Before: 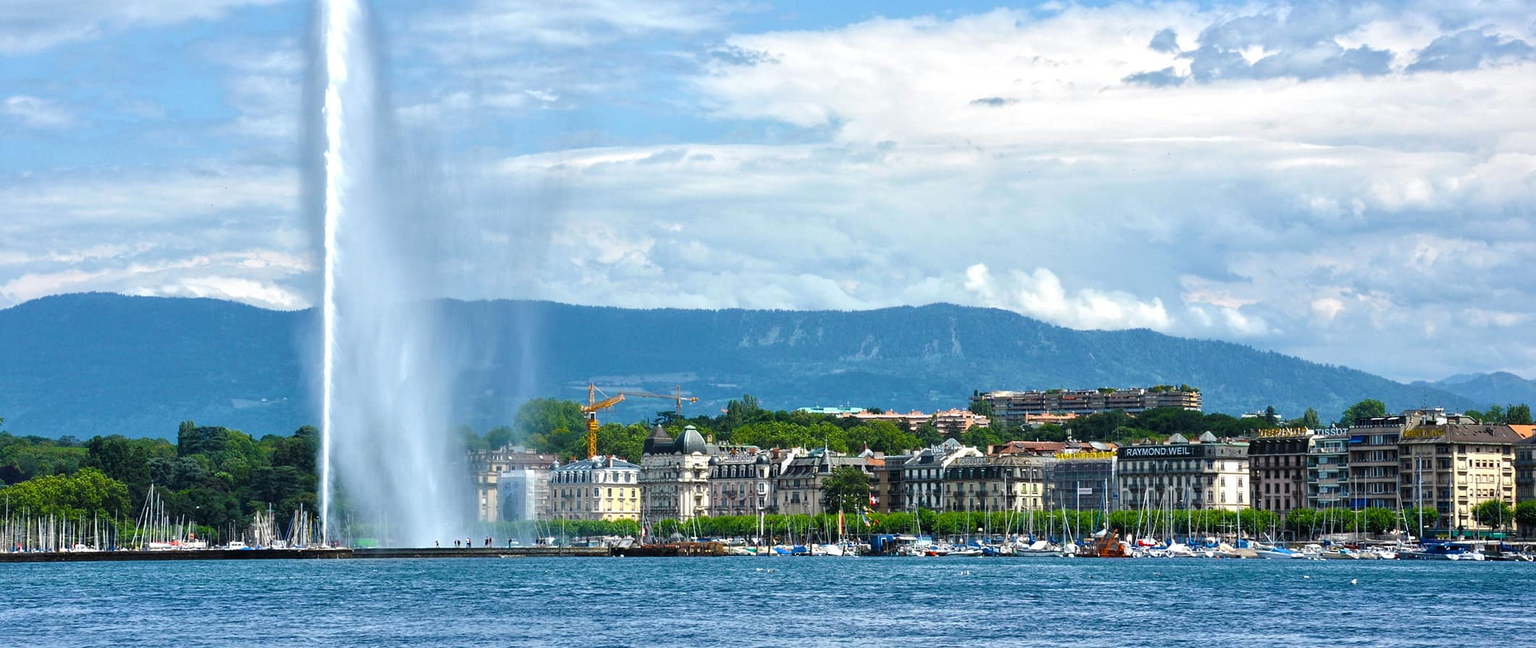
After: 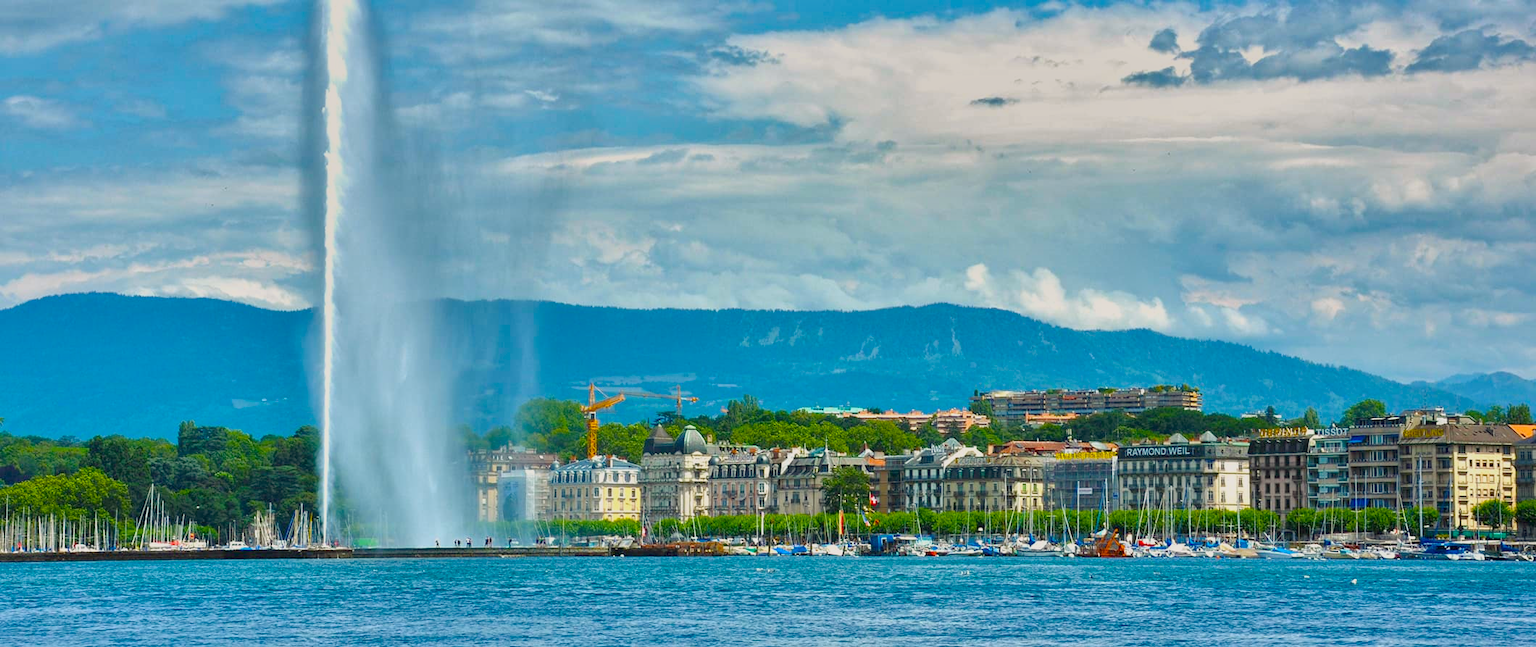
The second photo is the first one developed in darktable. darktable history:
shadows and highlights: shadows 30.7, highlights -63.11, soften with gaussian
color balance rgb: shadows lift › chroma 3.584%, shadows lift › hue 91.23°, highlights gain › chroma 1.344%, highlights gain › hue 54.89°, shadows fall-off 298.024%, white fulcrum 2 EV, highlights fall-off 298.924%, perceptual saturation grading › global saturation 25.379%, mask middle-gray fulcrum 99.362%, global vibrance 23.552%, contrast gray fulcrum 38.335%, contrast -25.033%
